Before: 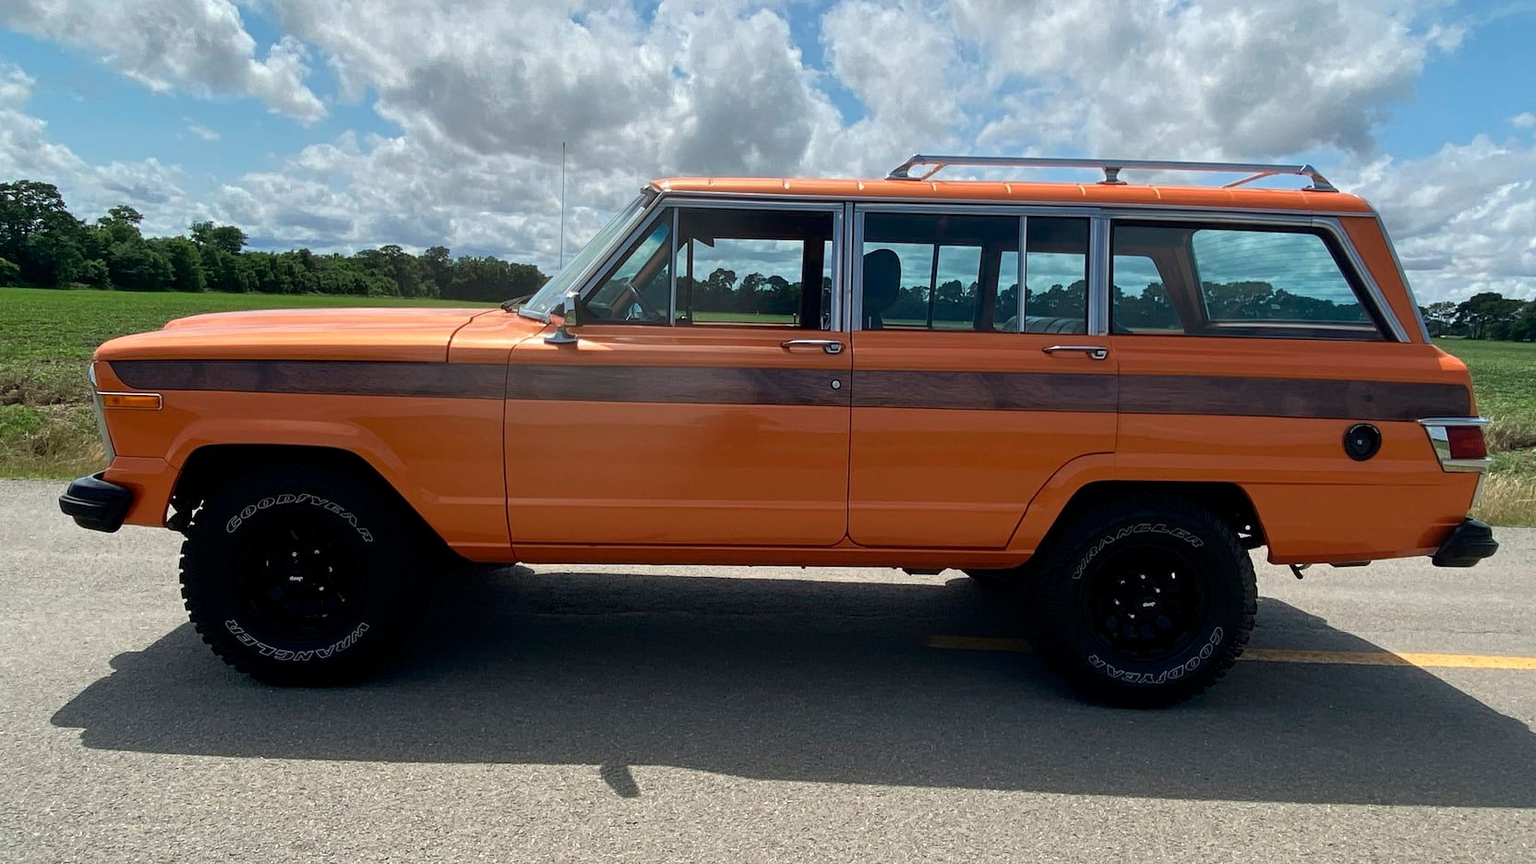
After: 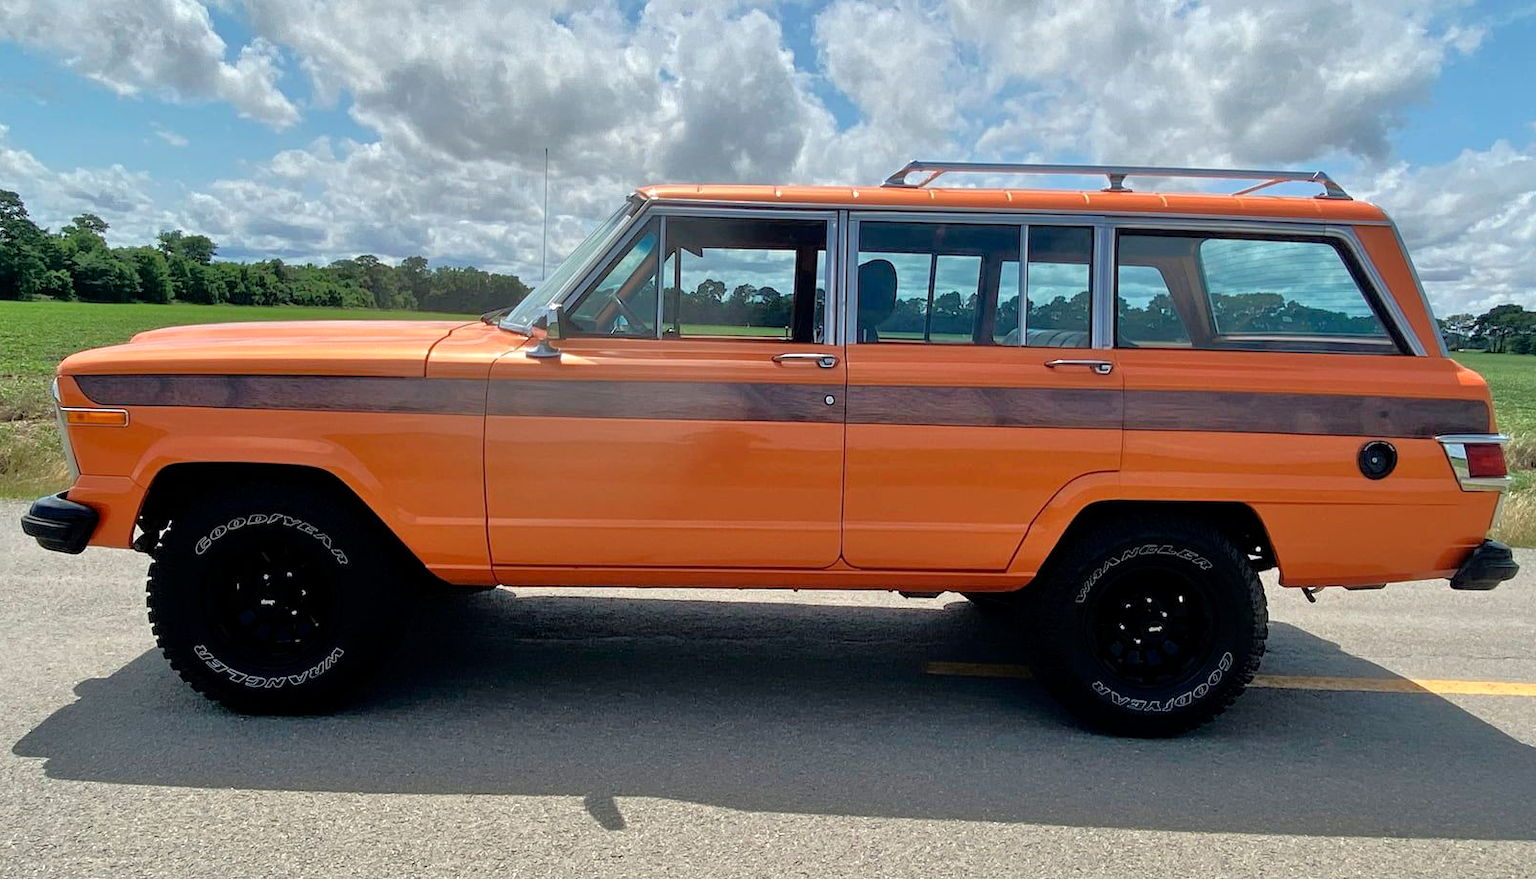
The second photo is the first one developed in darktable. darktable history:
crop and rotate: left 2.575%, right 1.306%, bottom 2.081%
tone equalizer: -7 EV 0.161 EV, -6 EV 0.628 EV, -5 EV 1.12 EV, -4 EV 1.36 EV, -3 EV 1.15 EV, -2 EV 0.6 EV, -1 EV 0.146 EV
